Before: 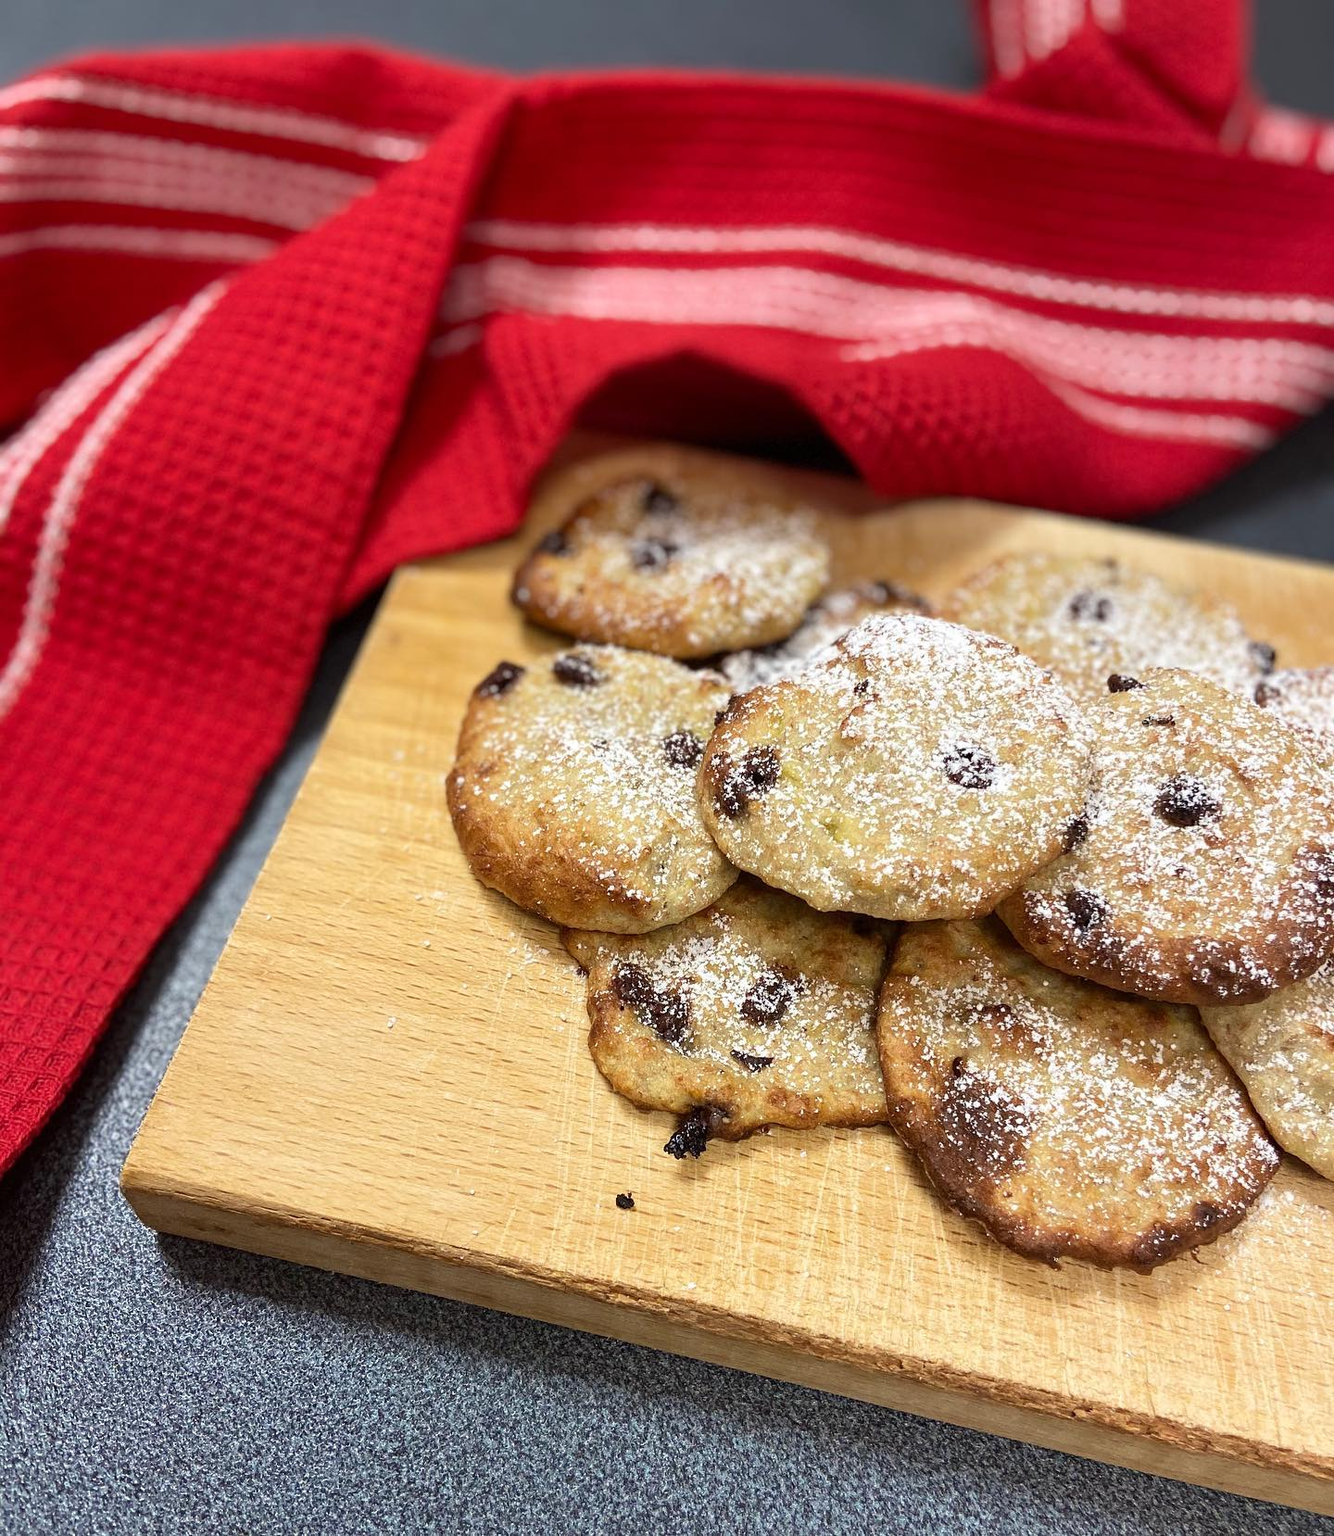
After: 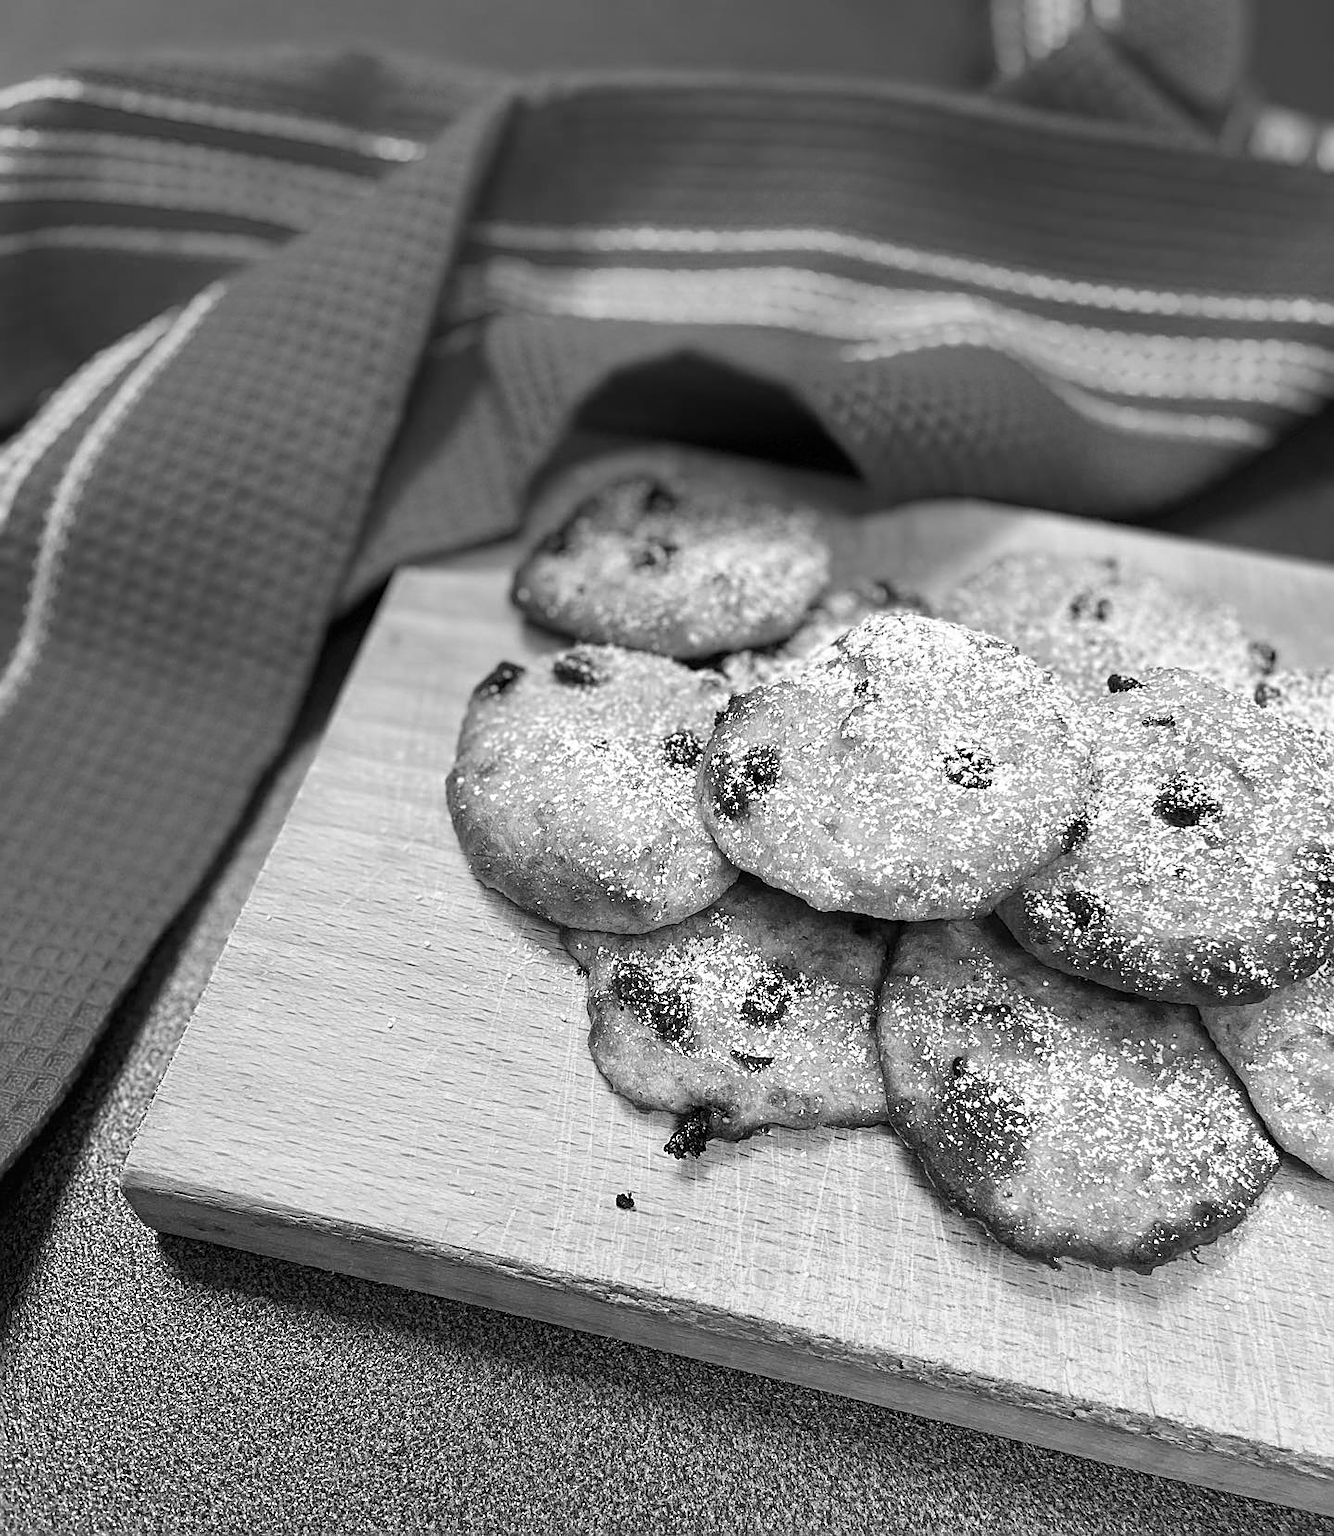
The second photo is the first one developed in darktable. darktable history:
sharpen: on, module defaults
monochrome: on, module defaults
